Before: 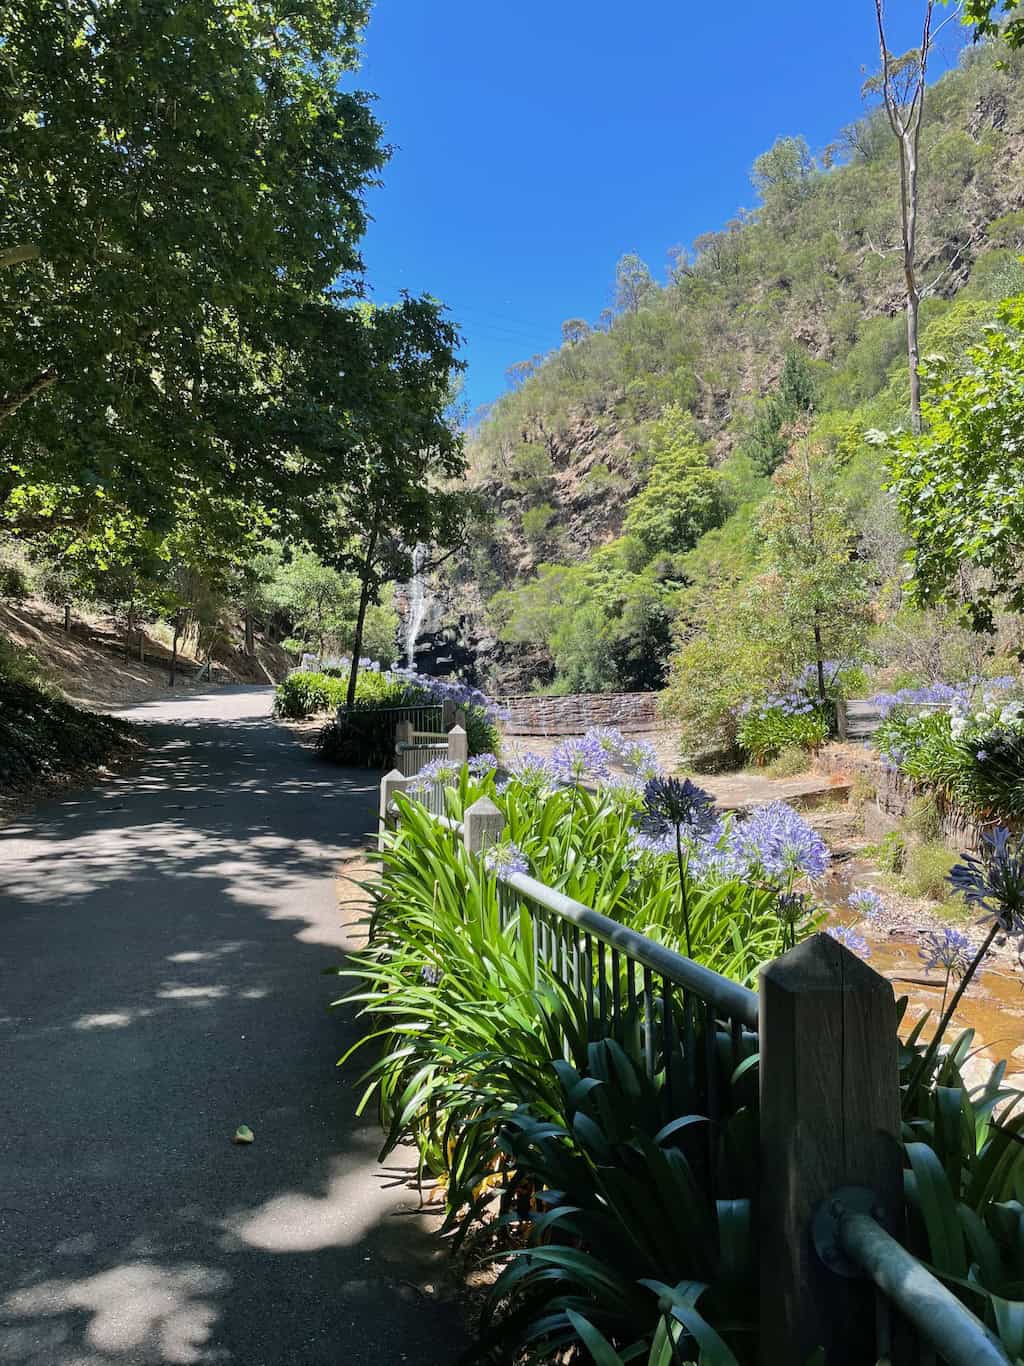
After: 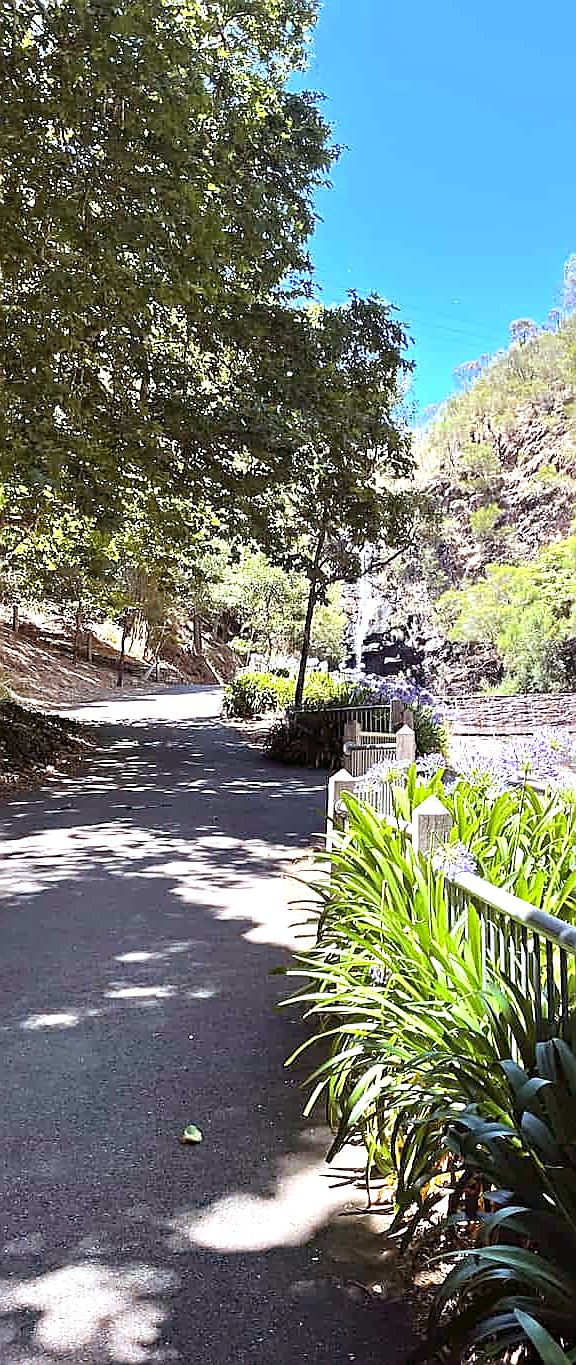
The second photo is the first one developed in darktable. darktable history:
exposure: black level correction 0, exposure 1.2 EV, compensate highlight preservation false
haze removal: compatibility mode true, adaptive false
rgb levels: mode RGB, independent channels, levels [[0, 0.474, 1], [0, 0.5, 1], [0, 0.5, 1]]
white balance: red 0.984, blue 1.059
sharpen: radius 1.4, amount 1.25, threshold 0.7
crop: left 5.114%, right 38.589%
